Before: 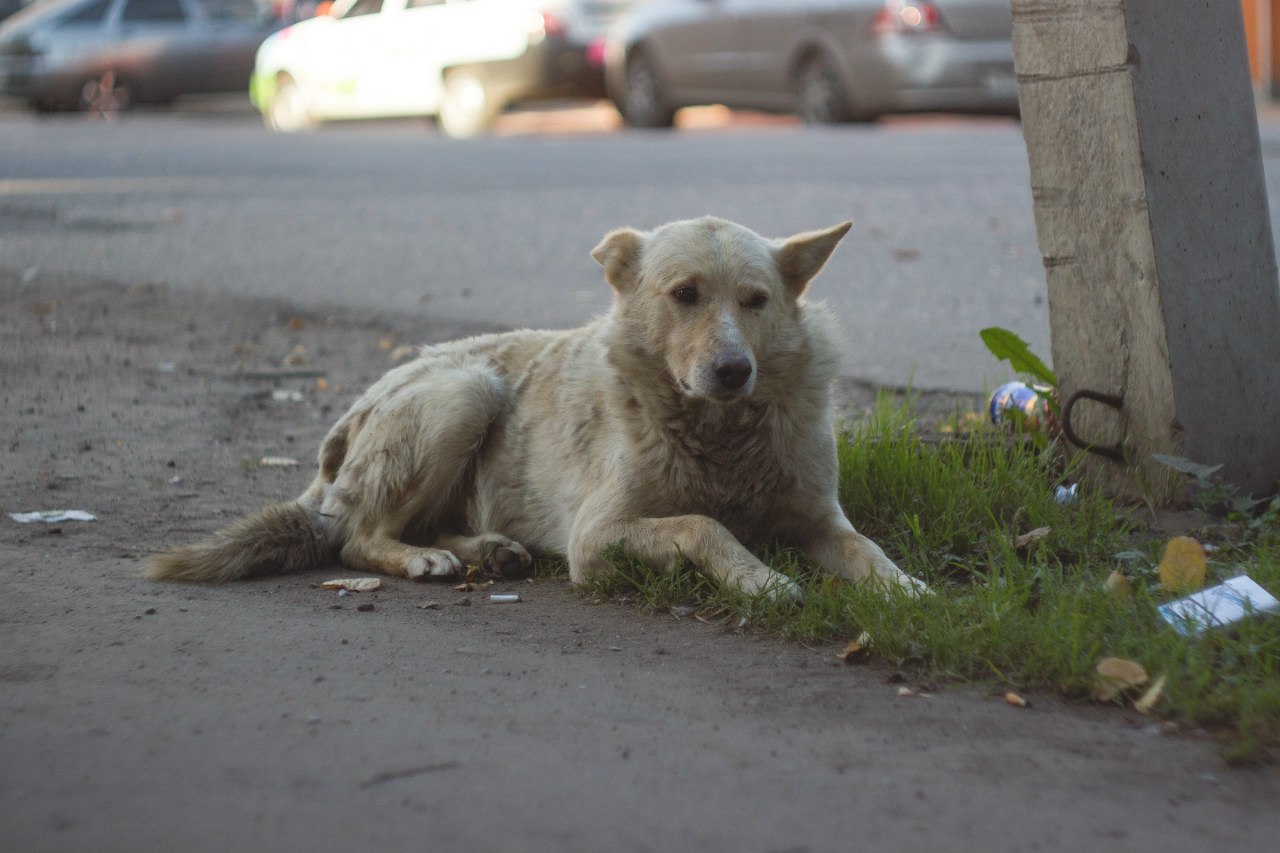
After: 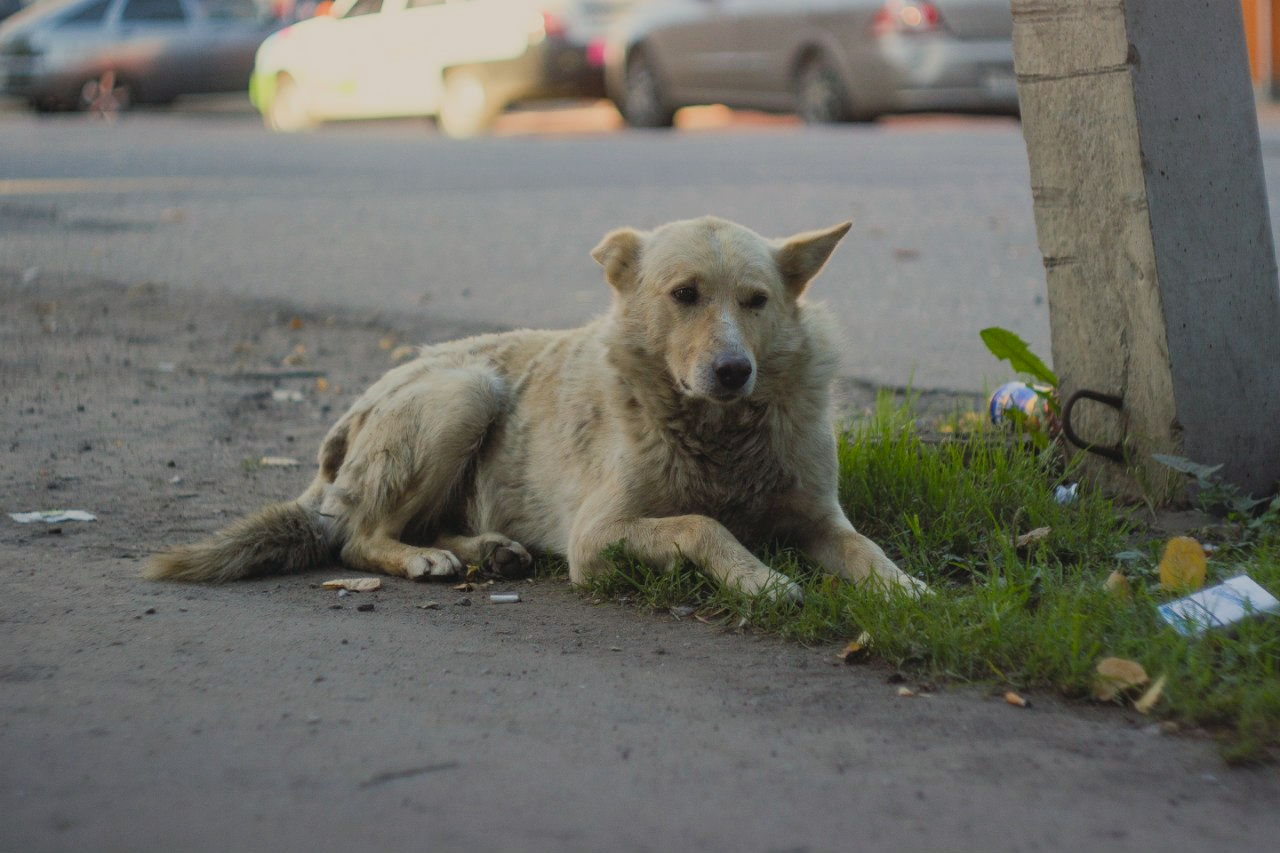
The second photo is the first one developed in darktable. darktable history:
color balance rgb: shadows lift › chroma 2%, shadows lift › hue 219.6°, power › hue 313.2°, highlights gain › chroma 3%, highlights gain › hue 75.6°, global offset › luminance 0.5%, perceptual saturation grading › global saturation 15.33%, perceptual saturation grading › highlights -19.33%, perceptual saturation grading › shadows 20%, global vibrance 20%
filmic rgb: black relative exposure -7.15 EV, white relative exposure 5.36 EV, hardness 3.02, color science v6 (2022)
